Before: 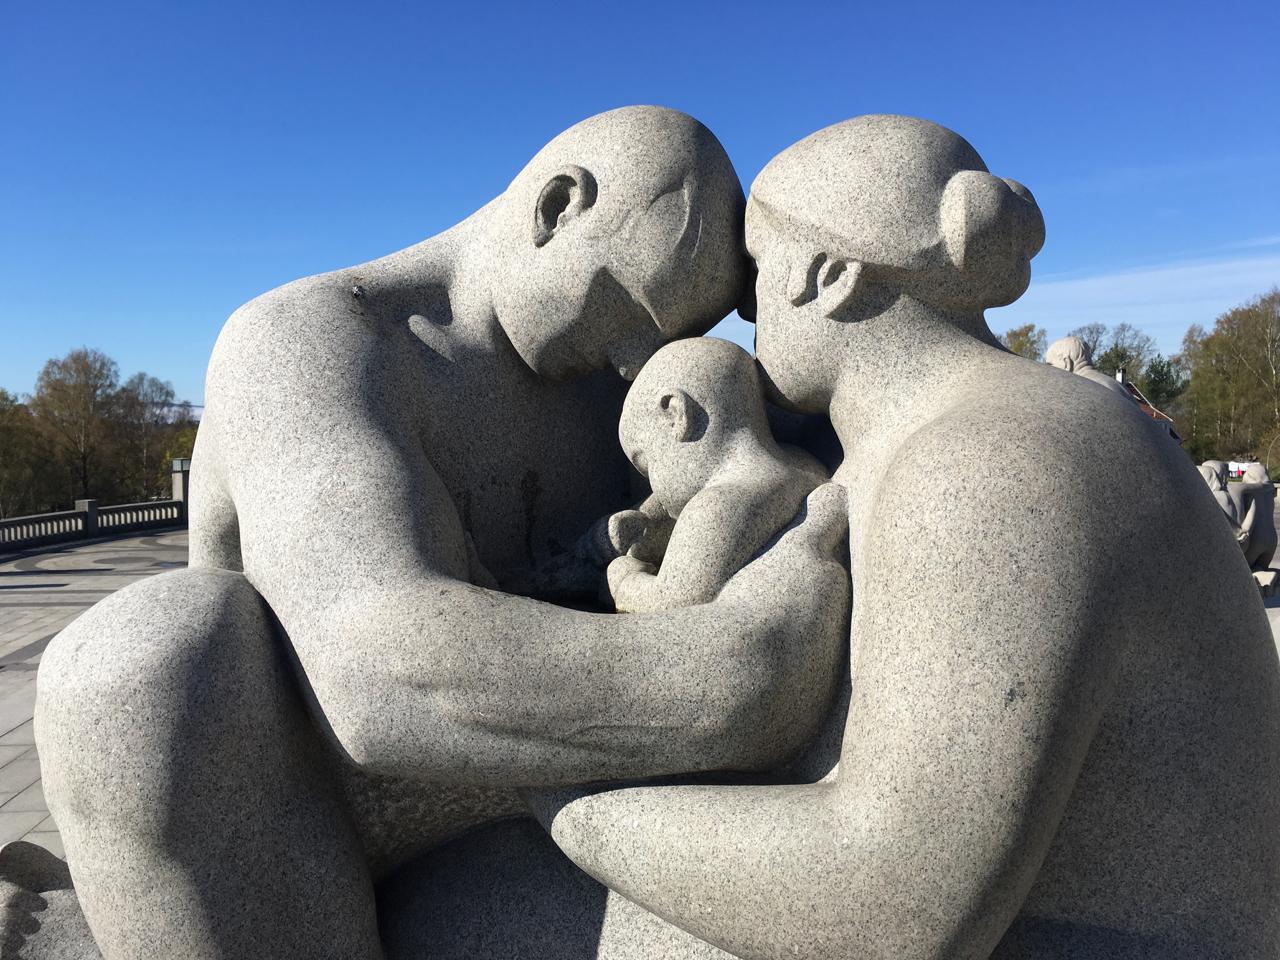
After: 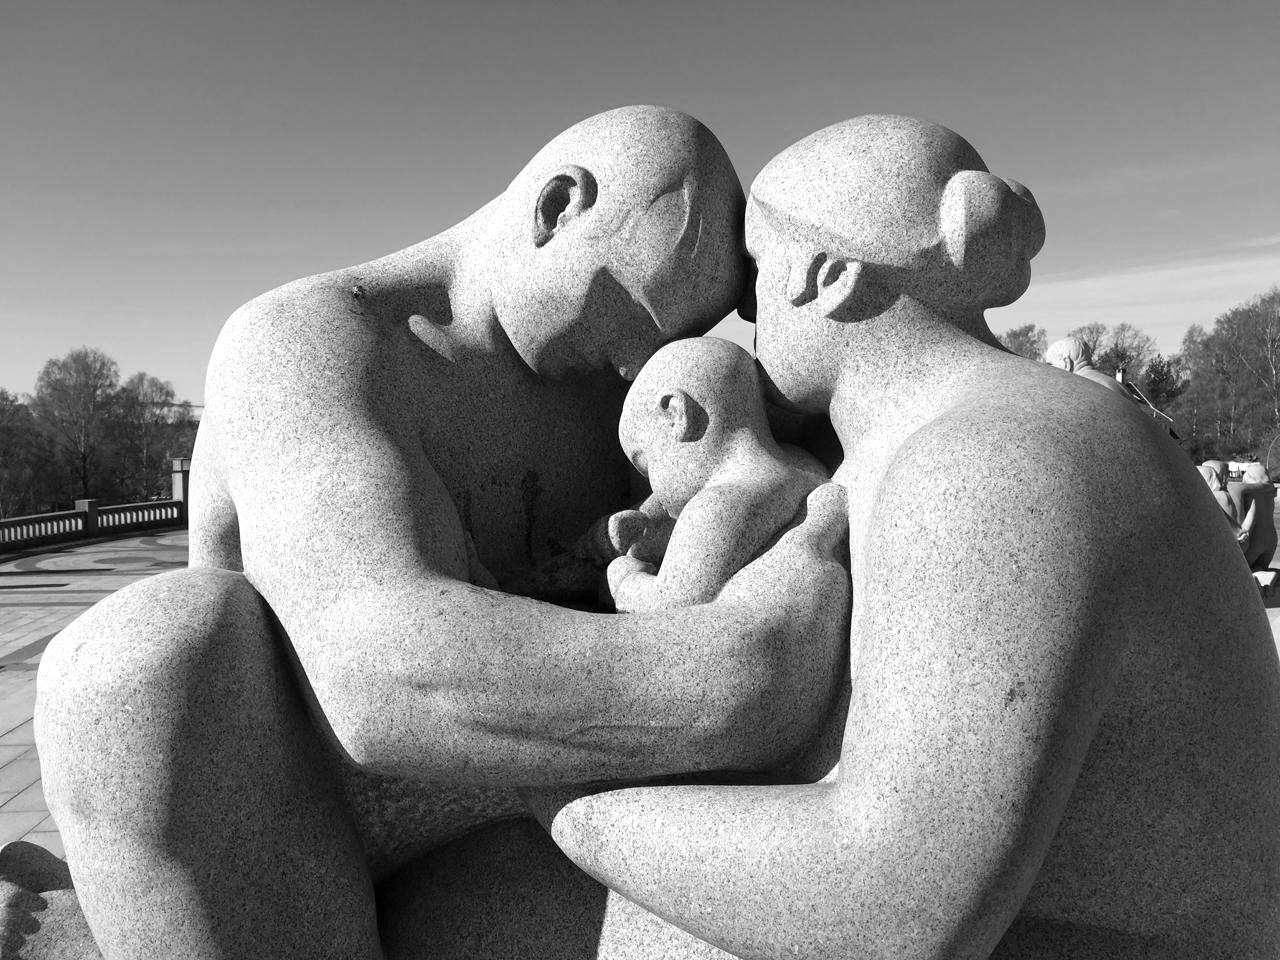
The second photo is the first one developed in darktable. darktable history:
exposure: black level correction 0.001, exposure 0.191 EV, compensate highlight preservation false
monochrome: on, module defaults
